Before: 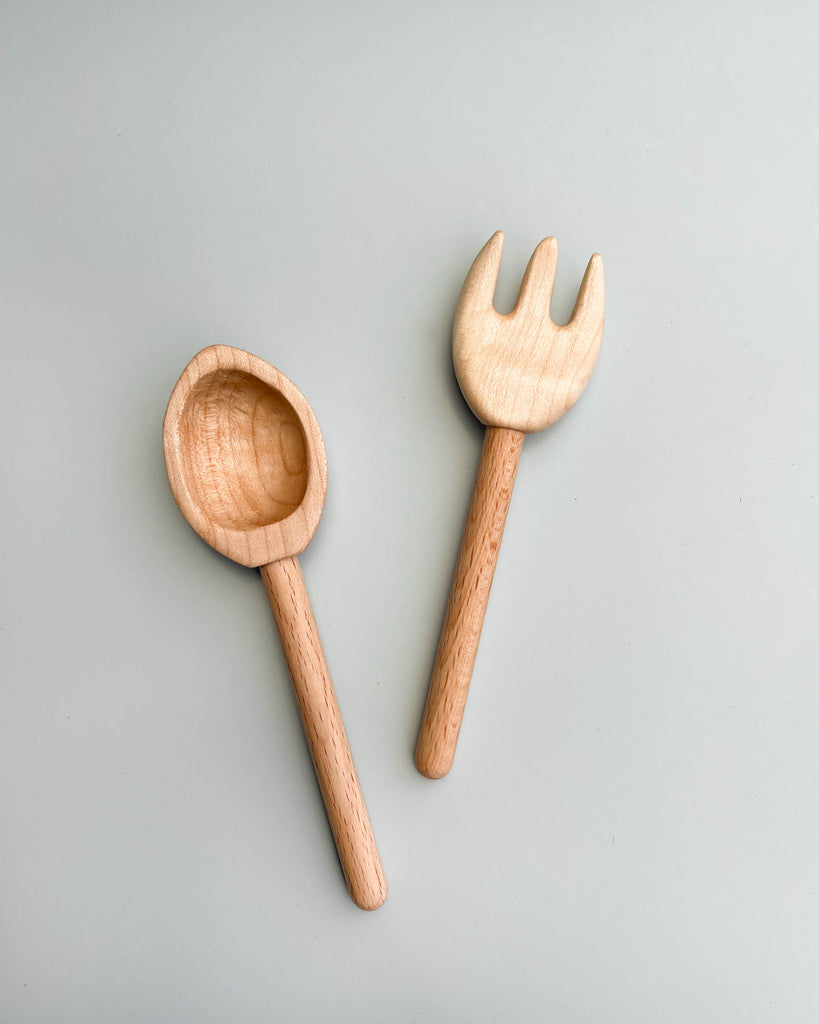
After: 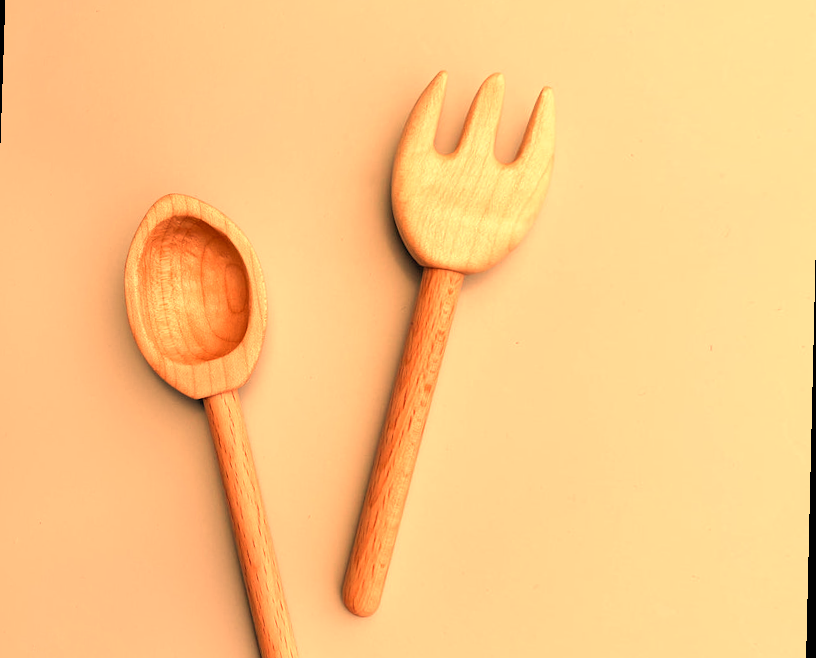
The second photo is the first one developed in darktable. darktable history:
rotate and perspective: rotation 1.69°, lens shift (vertical) -0.023, lens shift (horizontal) -0.291, crop left 0.025, crop right 0.988, crop top 0.092, crop bottom 0.842
white balance: red 1.467, blue 0.684
tone equalizer: on, module defaults
crop and rotate: top 12.5%, bottom 12.5%
